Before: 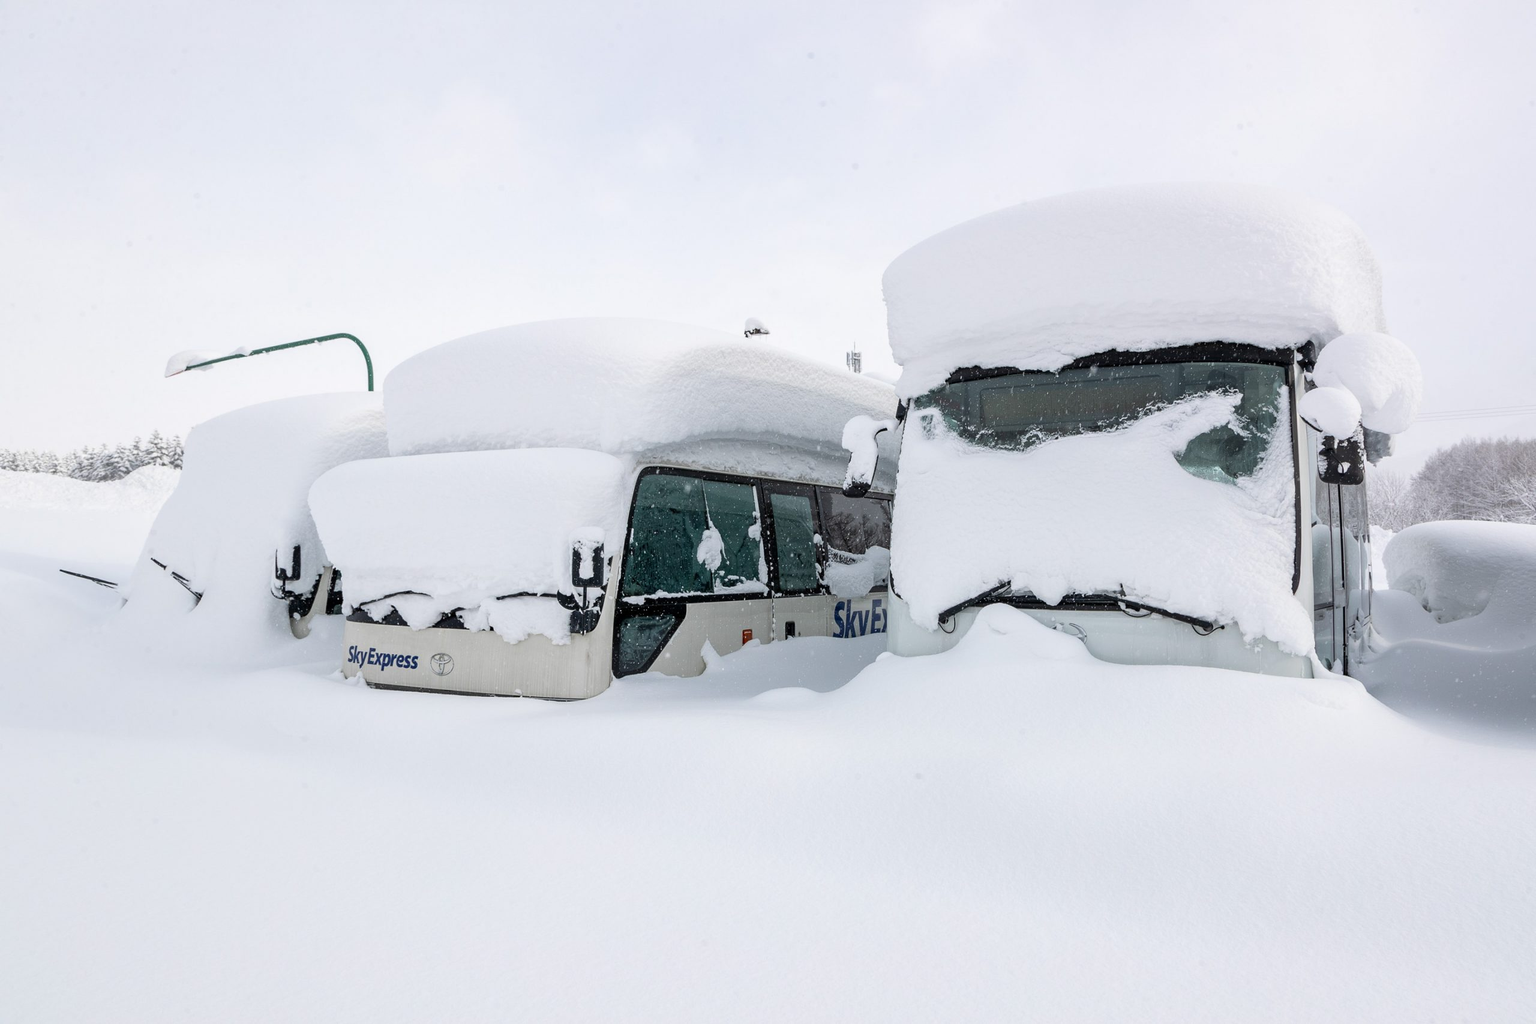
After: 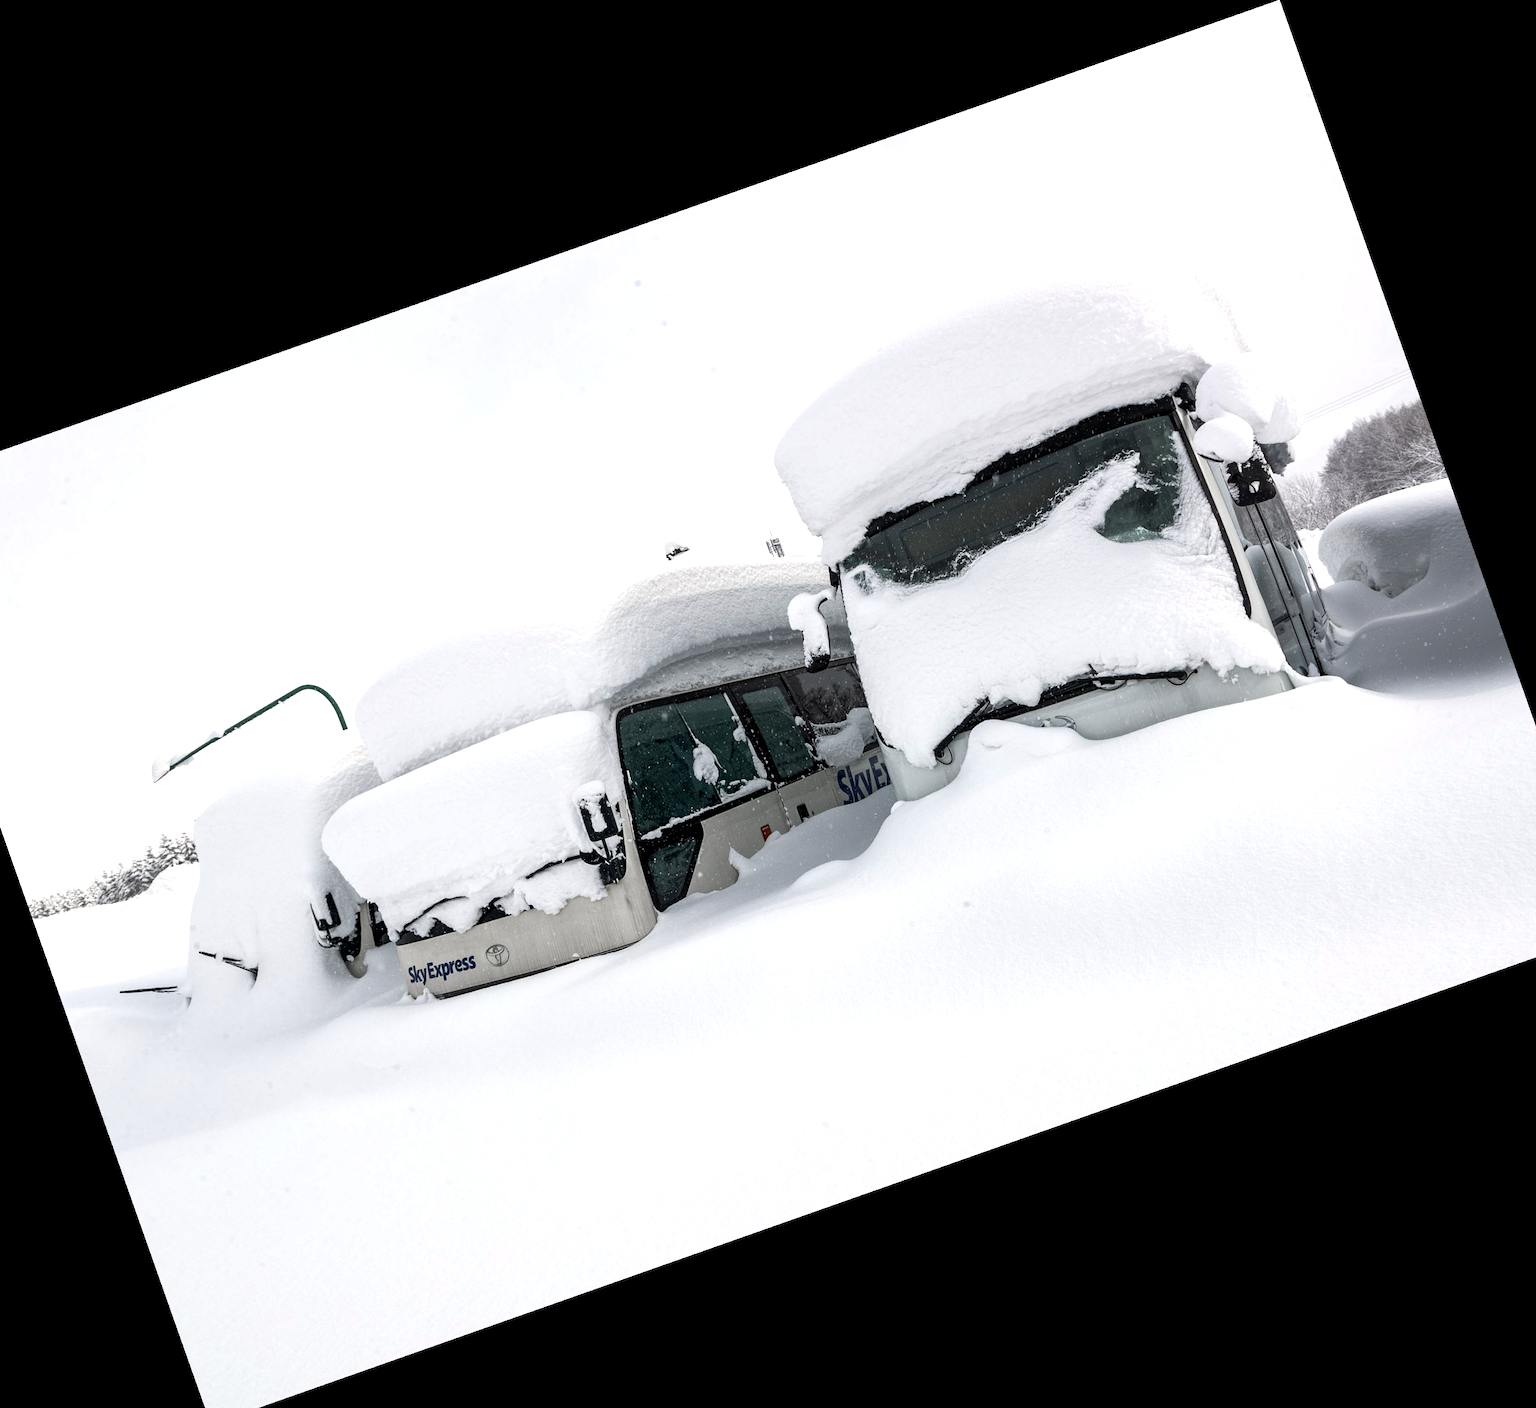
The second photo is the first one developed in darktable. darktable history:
crop and rotate: angle 19.43°, left 6.812%, right 4.125%, bottom 1.087%
local contrast: highlights 100%, shadows 100%, detail 120%, midtone range 0.2
rgb curve: curves: ch0 [(0, 0) (0.415, 0.237) (1, 1)]
exposure: exposure -0.05 EV
tone equalizer: -8 EV -0.417 EV, -7 EV -0.389 EV, -6 EV -0.333 EV, -5 EV -0.222 EV, -3 EV 0.222 EV, -2 EV 0.333 EV, -1 EV 0.389 EV, +0 EV 0.417 EV, edges refinement/feathering 500, mask exposure compensation -1.57 EV, preserve details no
white balance: red 1.009, blue 0.985
